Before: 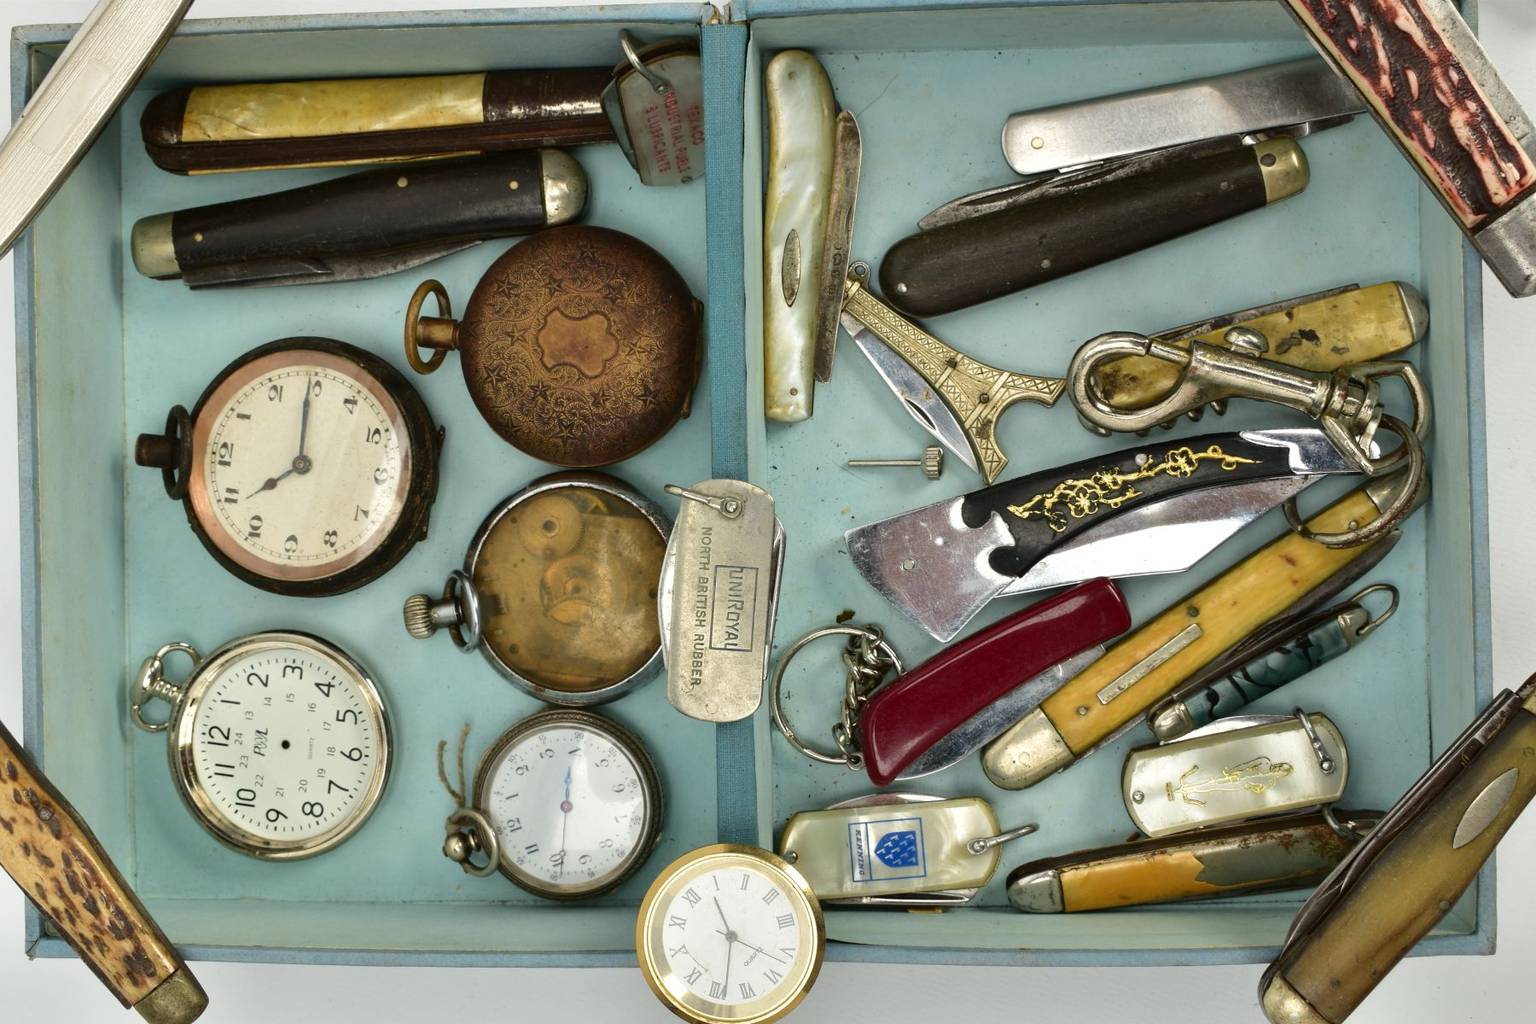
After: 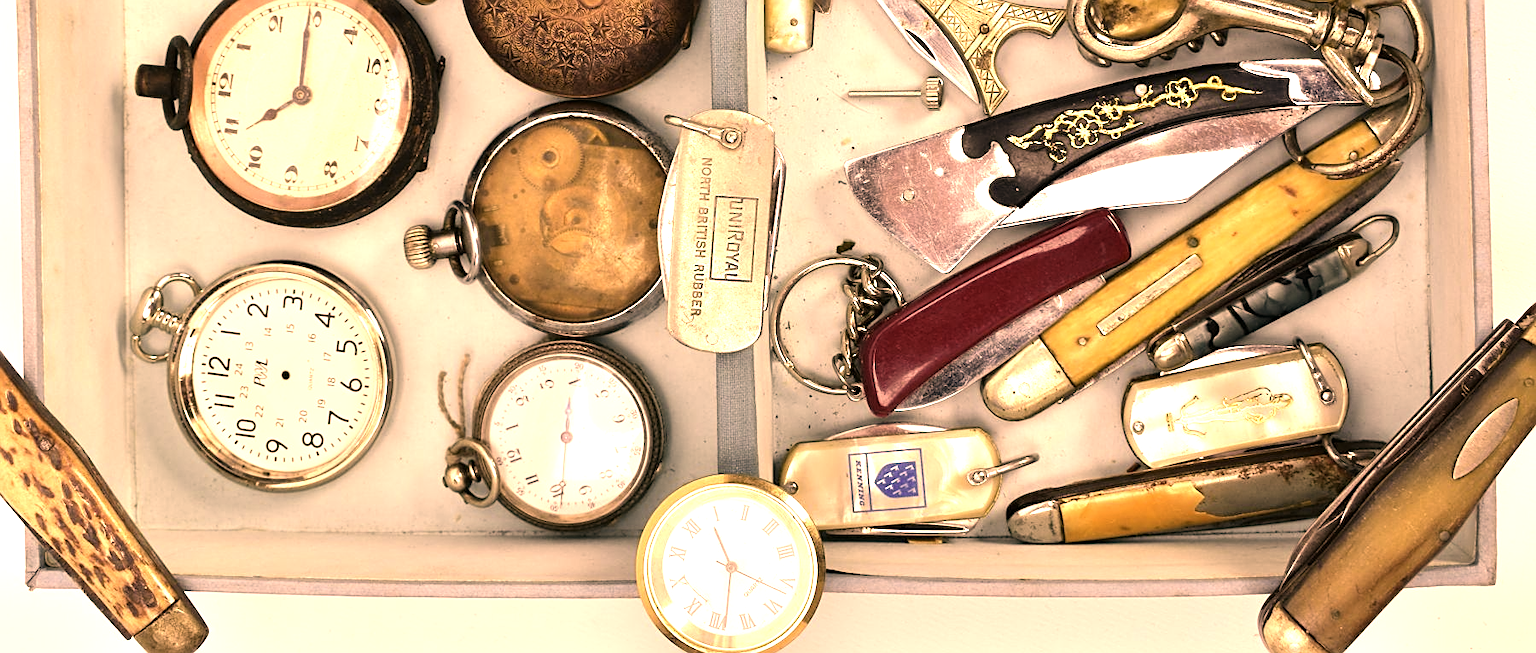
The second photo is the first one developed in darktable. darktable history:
tone equalizer: -8 EV -0.752 EV, -7 EV -0.709 EV, -6 EV -0.623 EV, -5 EV -0.4 EV, -3 EV 0.378 EV, -2 EV 0.6 EV, -1 EV 0.689 EV, +0 EV 0.76 EV
sharpen: on, module defaults
crop and rotate: top 36.132%
exposure: exposure 0.734 EV, compensate exposure bias true, compensate highlight preservation false
color correction: highlights a* 39.71, highlights b* 39.59, saturation 0.695
